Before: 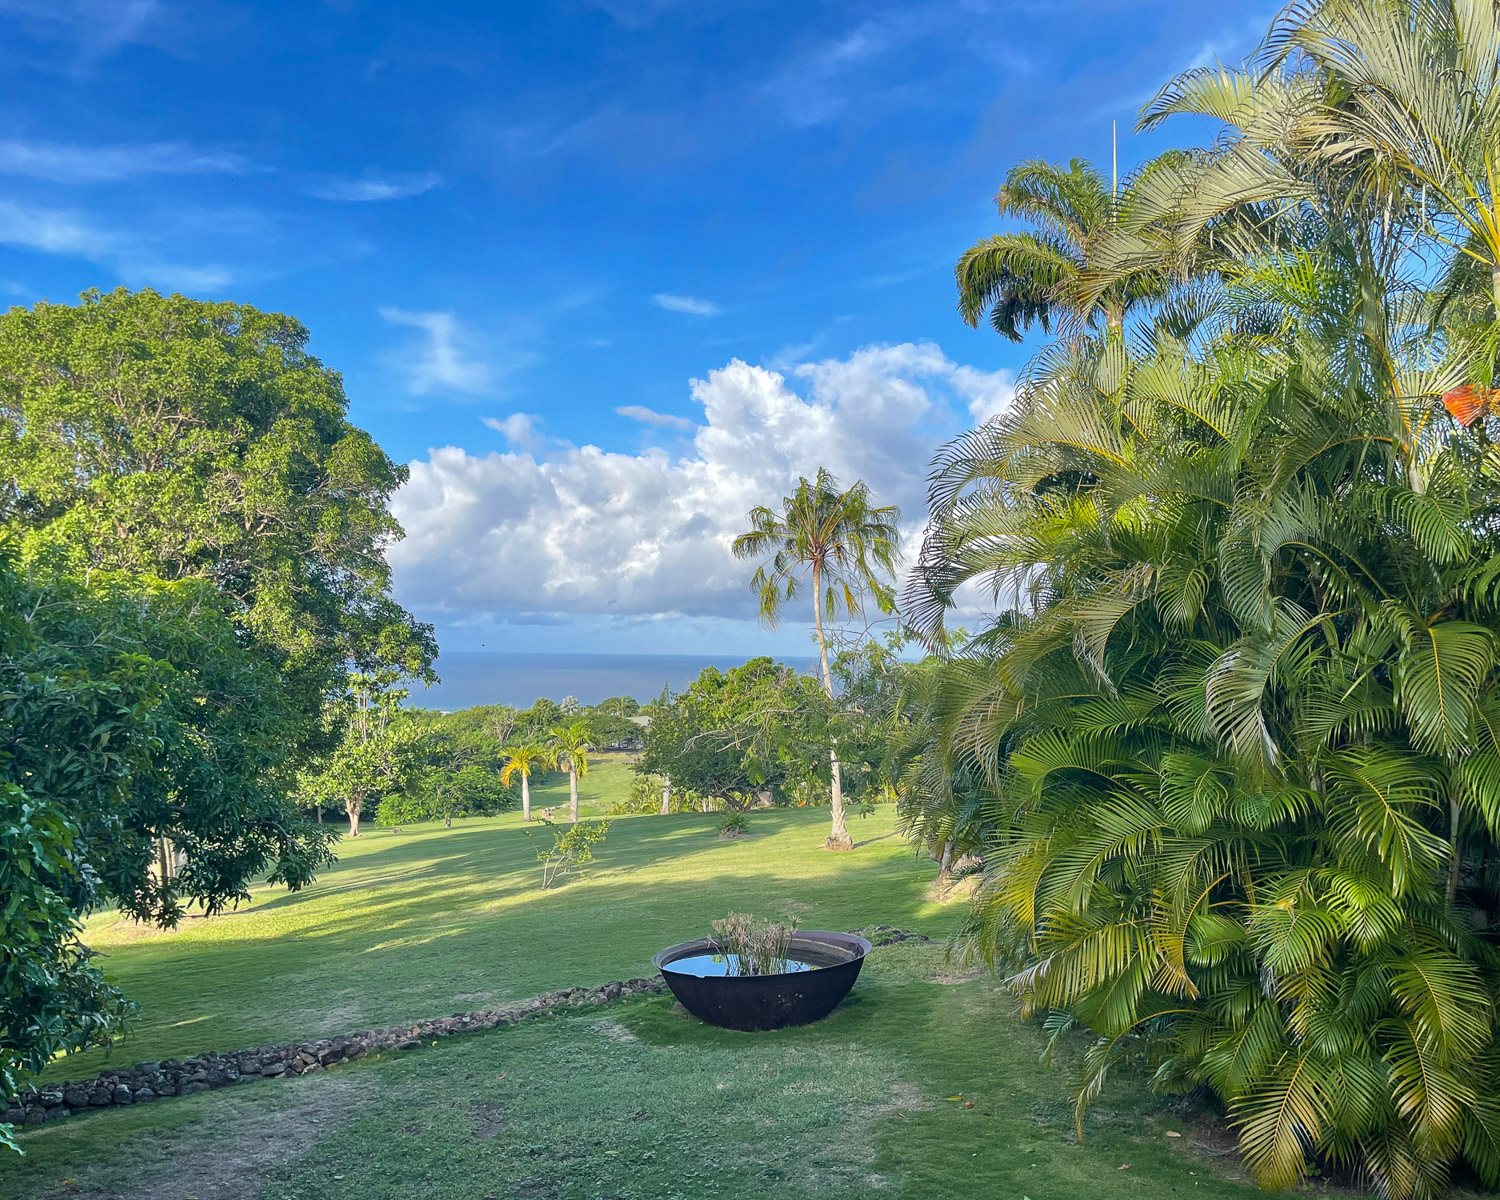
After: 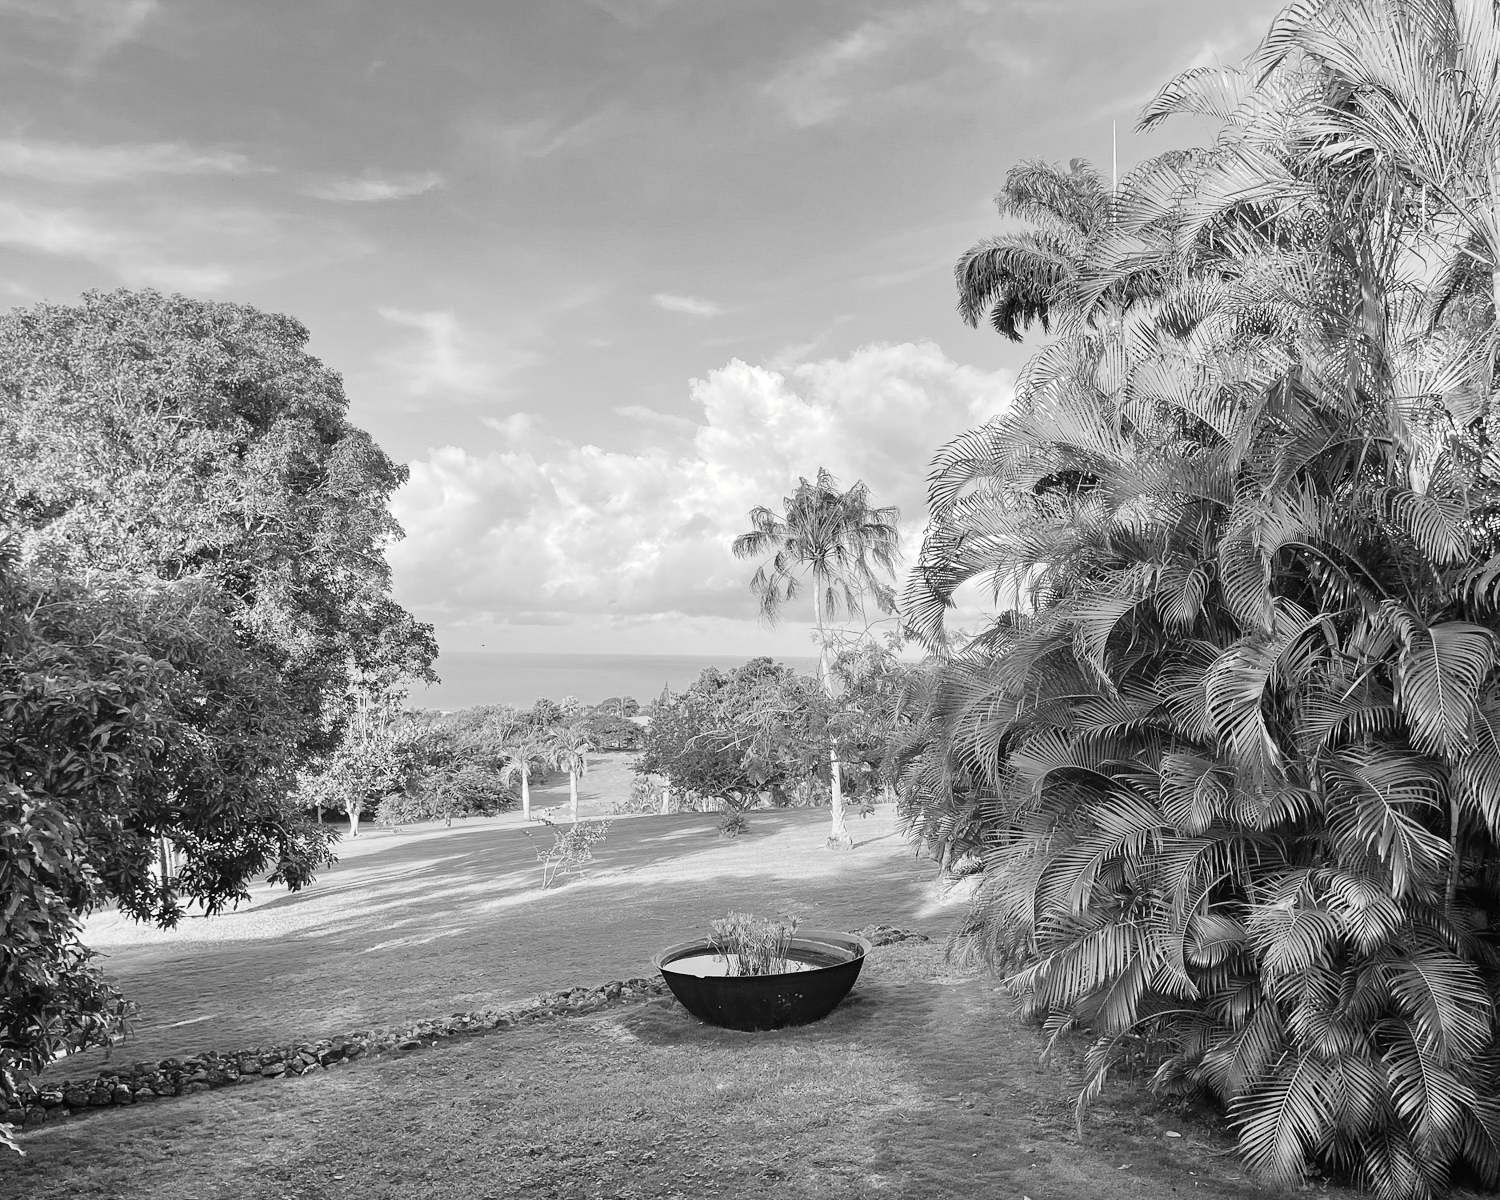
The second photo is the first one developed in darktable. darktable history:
tone curve: curves: ch0 [(0, 0) (0.003, 0.016) (0.011, 0.019) (0.025, 0.023) (0.044, 0.029) (0.069, 0.042) (0.1, 0.068) (0.136, 0.101) (0.177, 0.143) (0.224, 0.21) (0.277, 0.289) (0.335, 0.379) (0.399, 0.476) (0.468, 0.569) (0.543, 0.654) (0.623, 0.75) (0.709, 0.822) (0.801, 0.893) (0.898, 0.946) (1, 1)], preserve colors none
color look up table: target L [100, 95.84, 88.82, 81.33, 75.15, 75.88, 72.94, 65.49, 67.37, 56.83, 37.41, 31.17, 30.3, 200.64, 83.12, 71.1, 72.21, 59.15, 59.41, 57.87, 50.83, 33.46, 31.67, 25.91, 12.74, 90.24, 80.24, 74.42, 69.98, 65.11, 66.24, 62.46, 47.24, 54.76, 50.17, 41.55, 50.83, 37.41, 27.39, 19.55, 19.55, 9.263, 8.248, 87.41, 84.56, 77.34, 69.24, 59.41, 34.31], target a [-0.097, -0.099, -0.101, 0, -0.002, -0.001, -0.001, -0.001, 0, 0.001 ×4, 0, -0.001, 0, 0, 0.001, 0, 0, 0, 0.001, 0.001, 0, 0, -0.003, -0.001, -0.001, -0.001, 0, -0.002, -0.001, 0, 0, 0.001, 0.001, 0, 0.001 ×4, 0, 0, -0.003, -0.003, -0.001, 0, 0, 0.001], target b [1.212, 1.225, 1.246, 0.002, 0.024, 0.003, 0.003, 0.004, 0.003, -0.003 ×4, 0, 0.003, 0.003, 0.003, -0.003, -0.003, -0.003, 0.003, -0.003, -0.005, -0.003, -0.001, 0.024, 0.003 ×4, 0.023, 0.004, -0.003, 0.003, -0.003, -0.003, 0.003, -0.003 ×4, 0.003, -0.002, 0.025, 0.025, 0.003, 0.003, -0.003, -0.003], num patches 49
